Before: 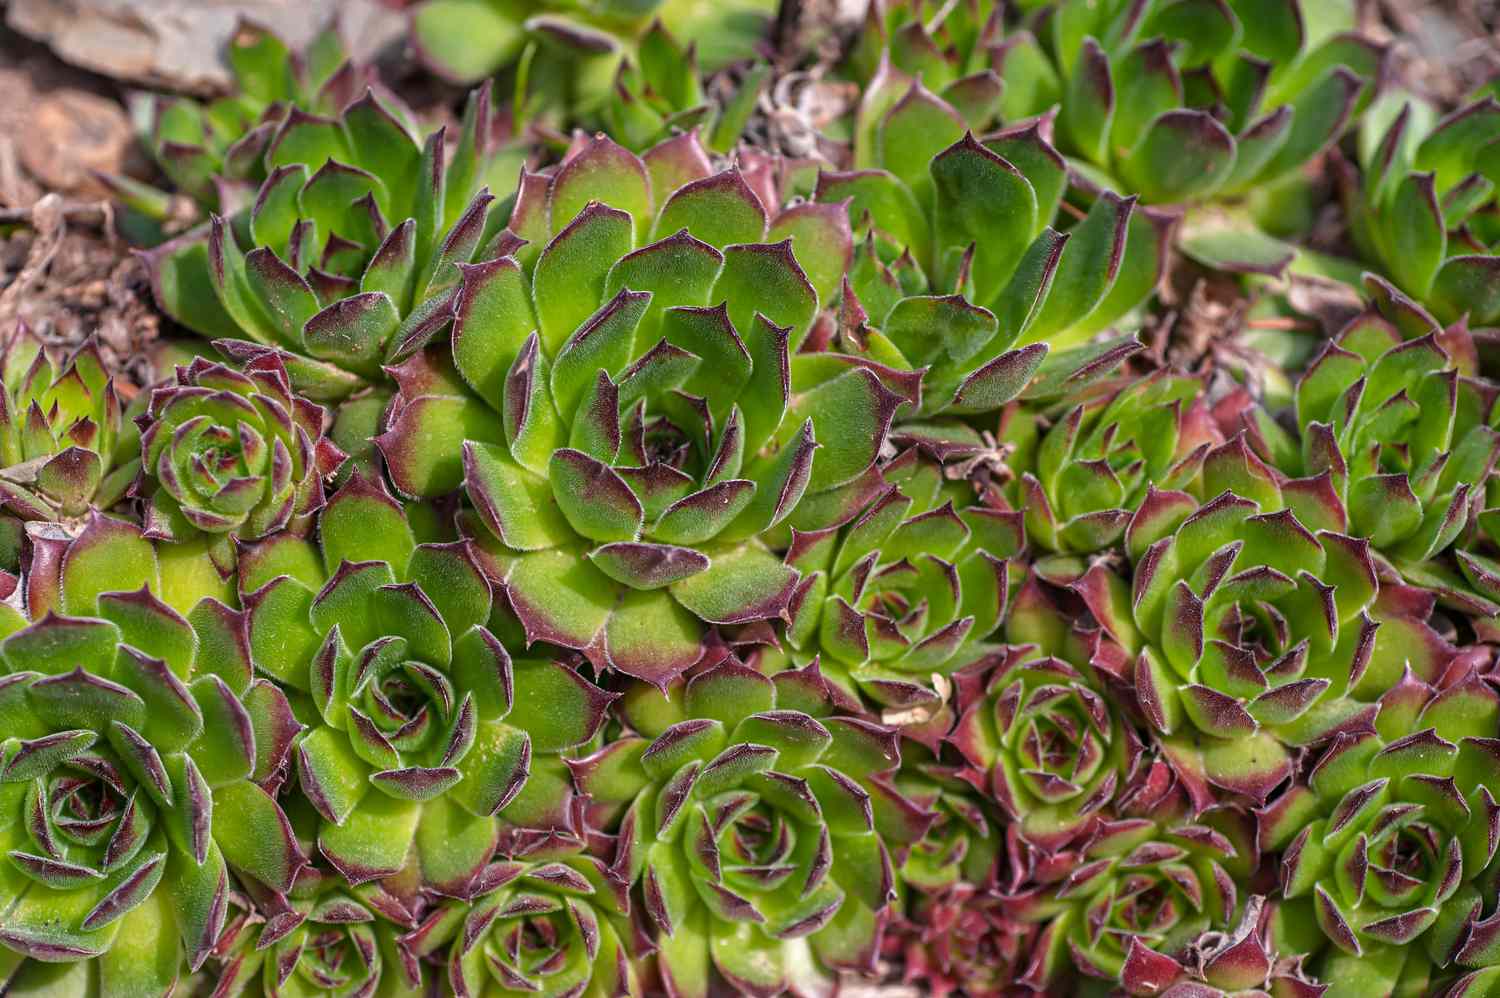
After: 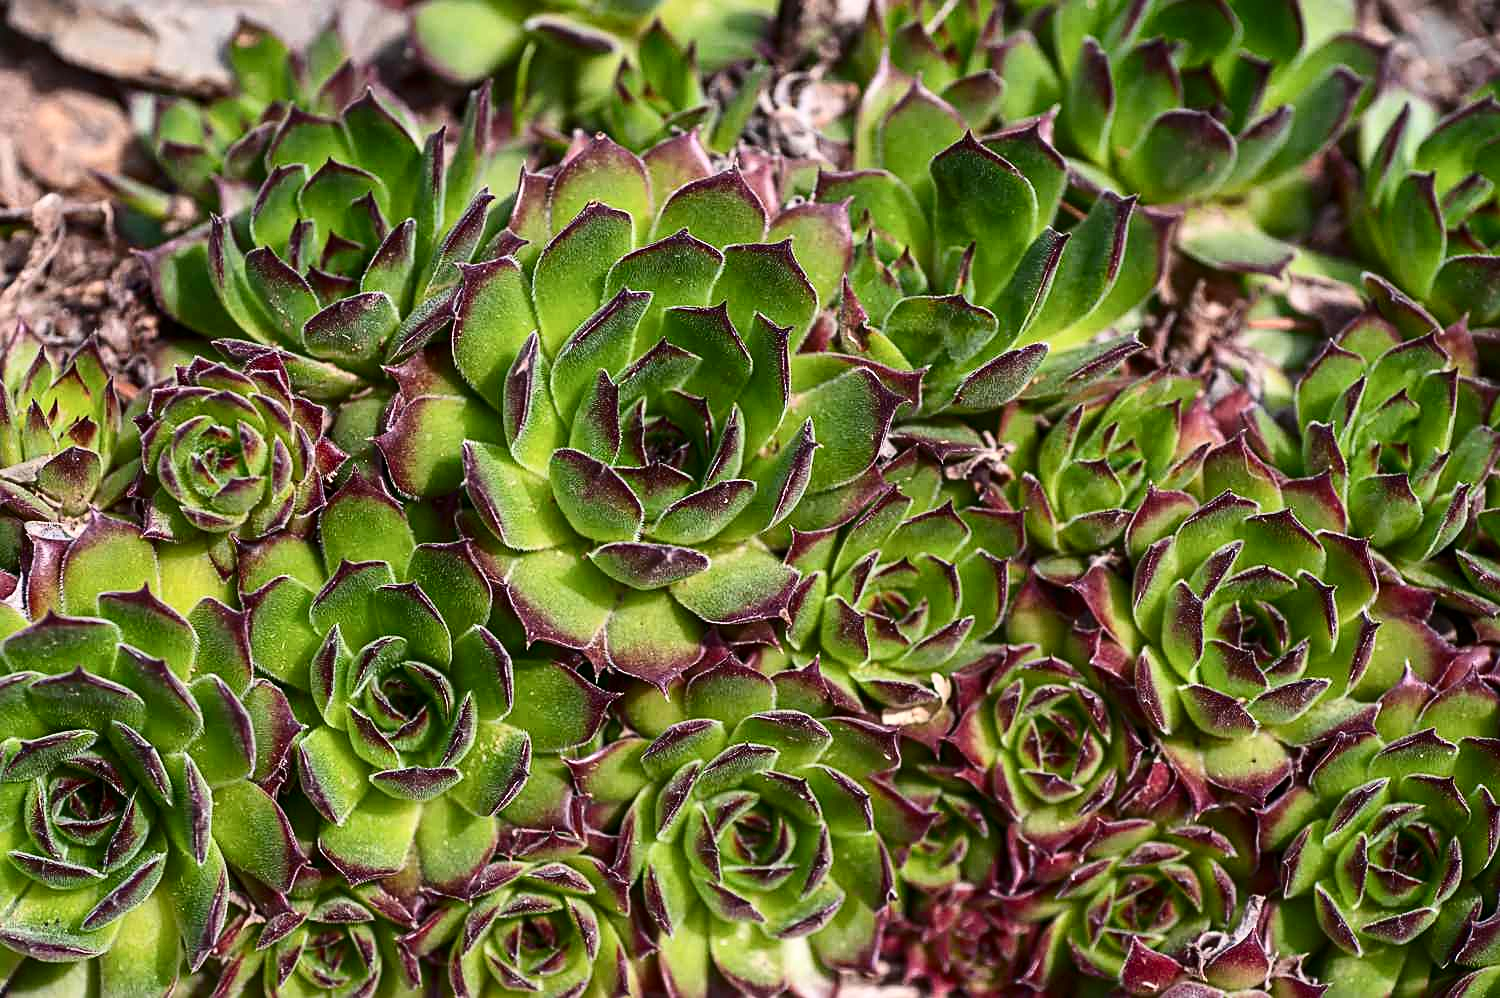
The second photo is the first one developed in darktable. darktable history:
contrast brightness saturation: contrast 0.274
sharpen: on, module defaults
